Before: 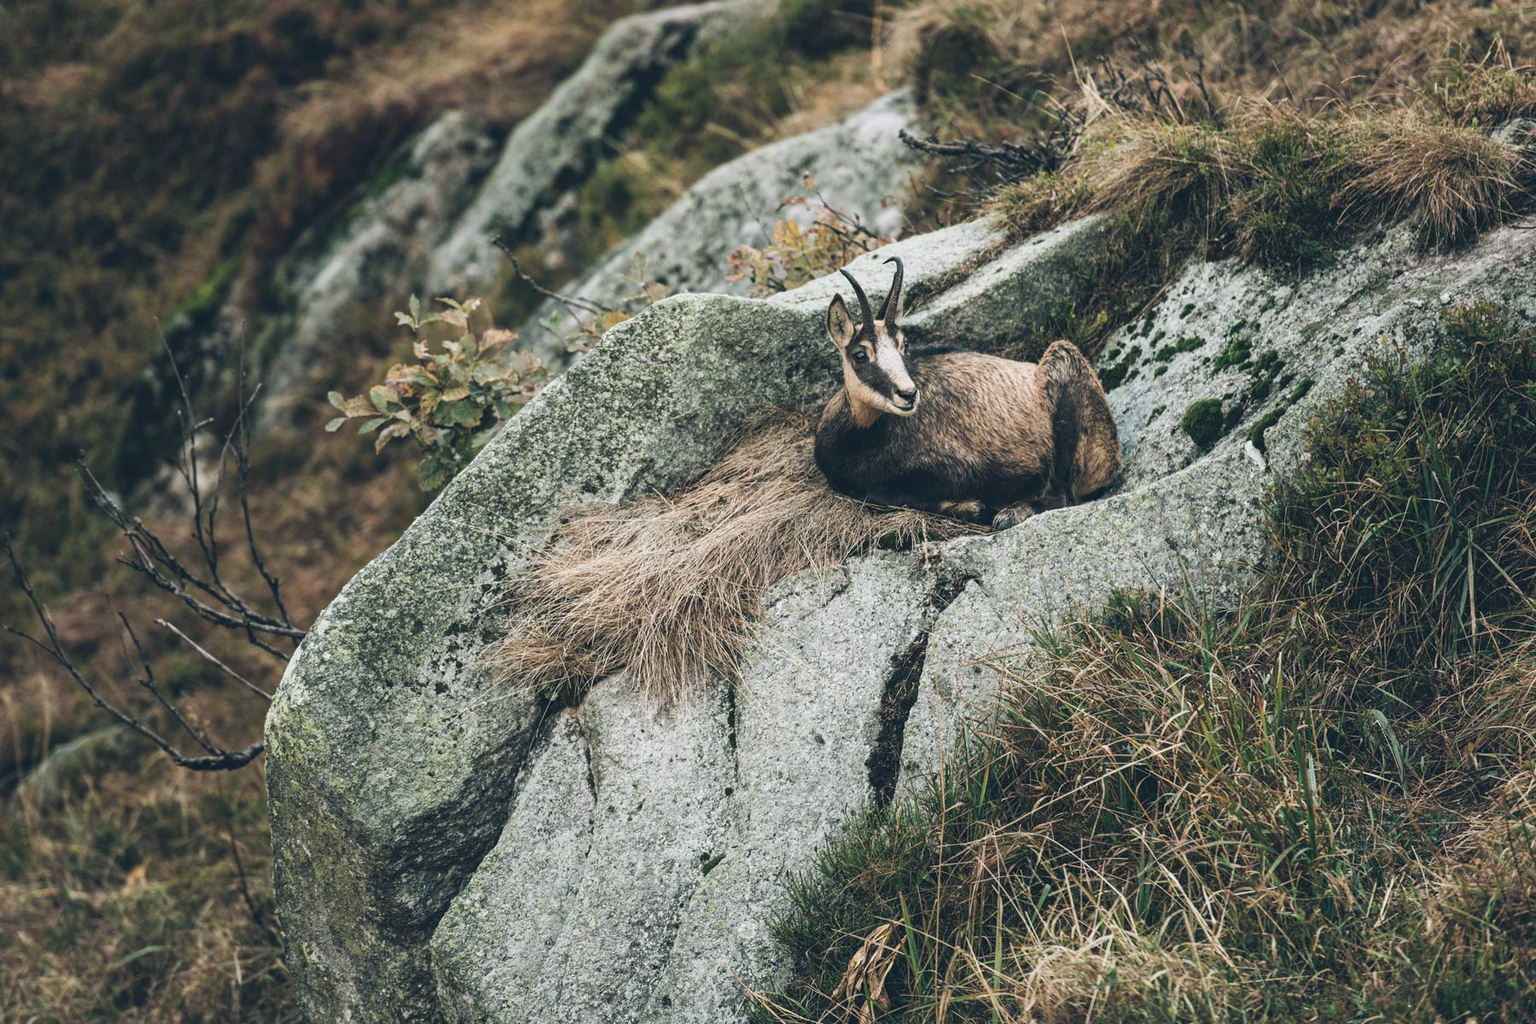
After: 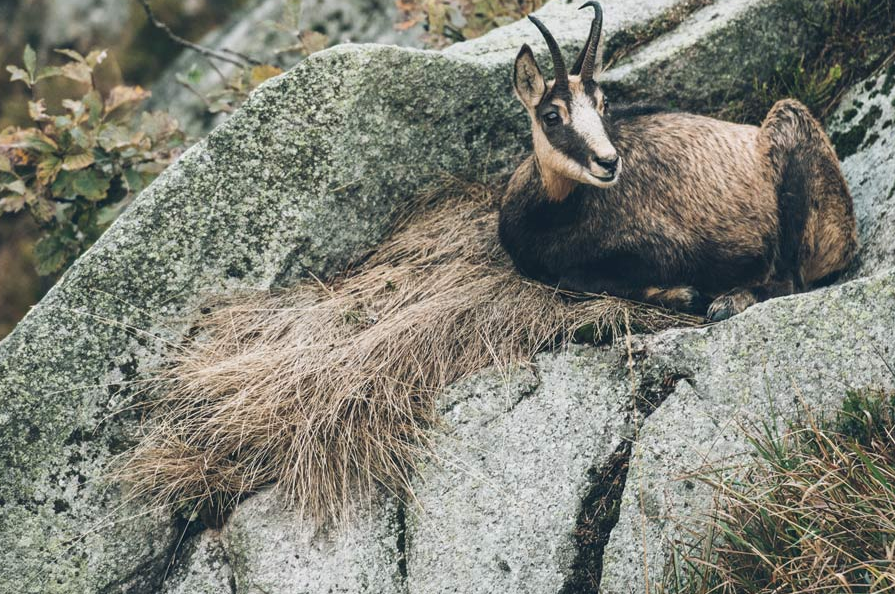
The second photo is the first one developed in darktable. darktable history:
crop: left 25.389%, top 25.047%, right 24.85%, bottom 25.373%
